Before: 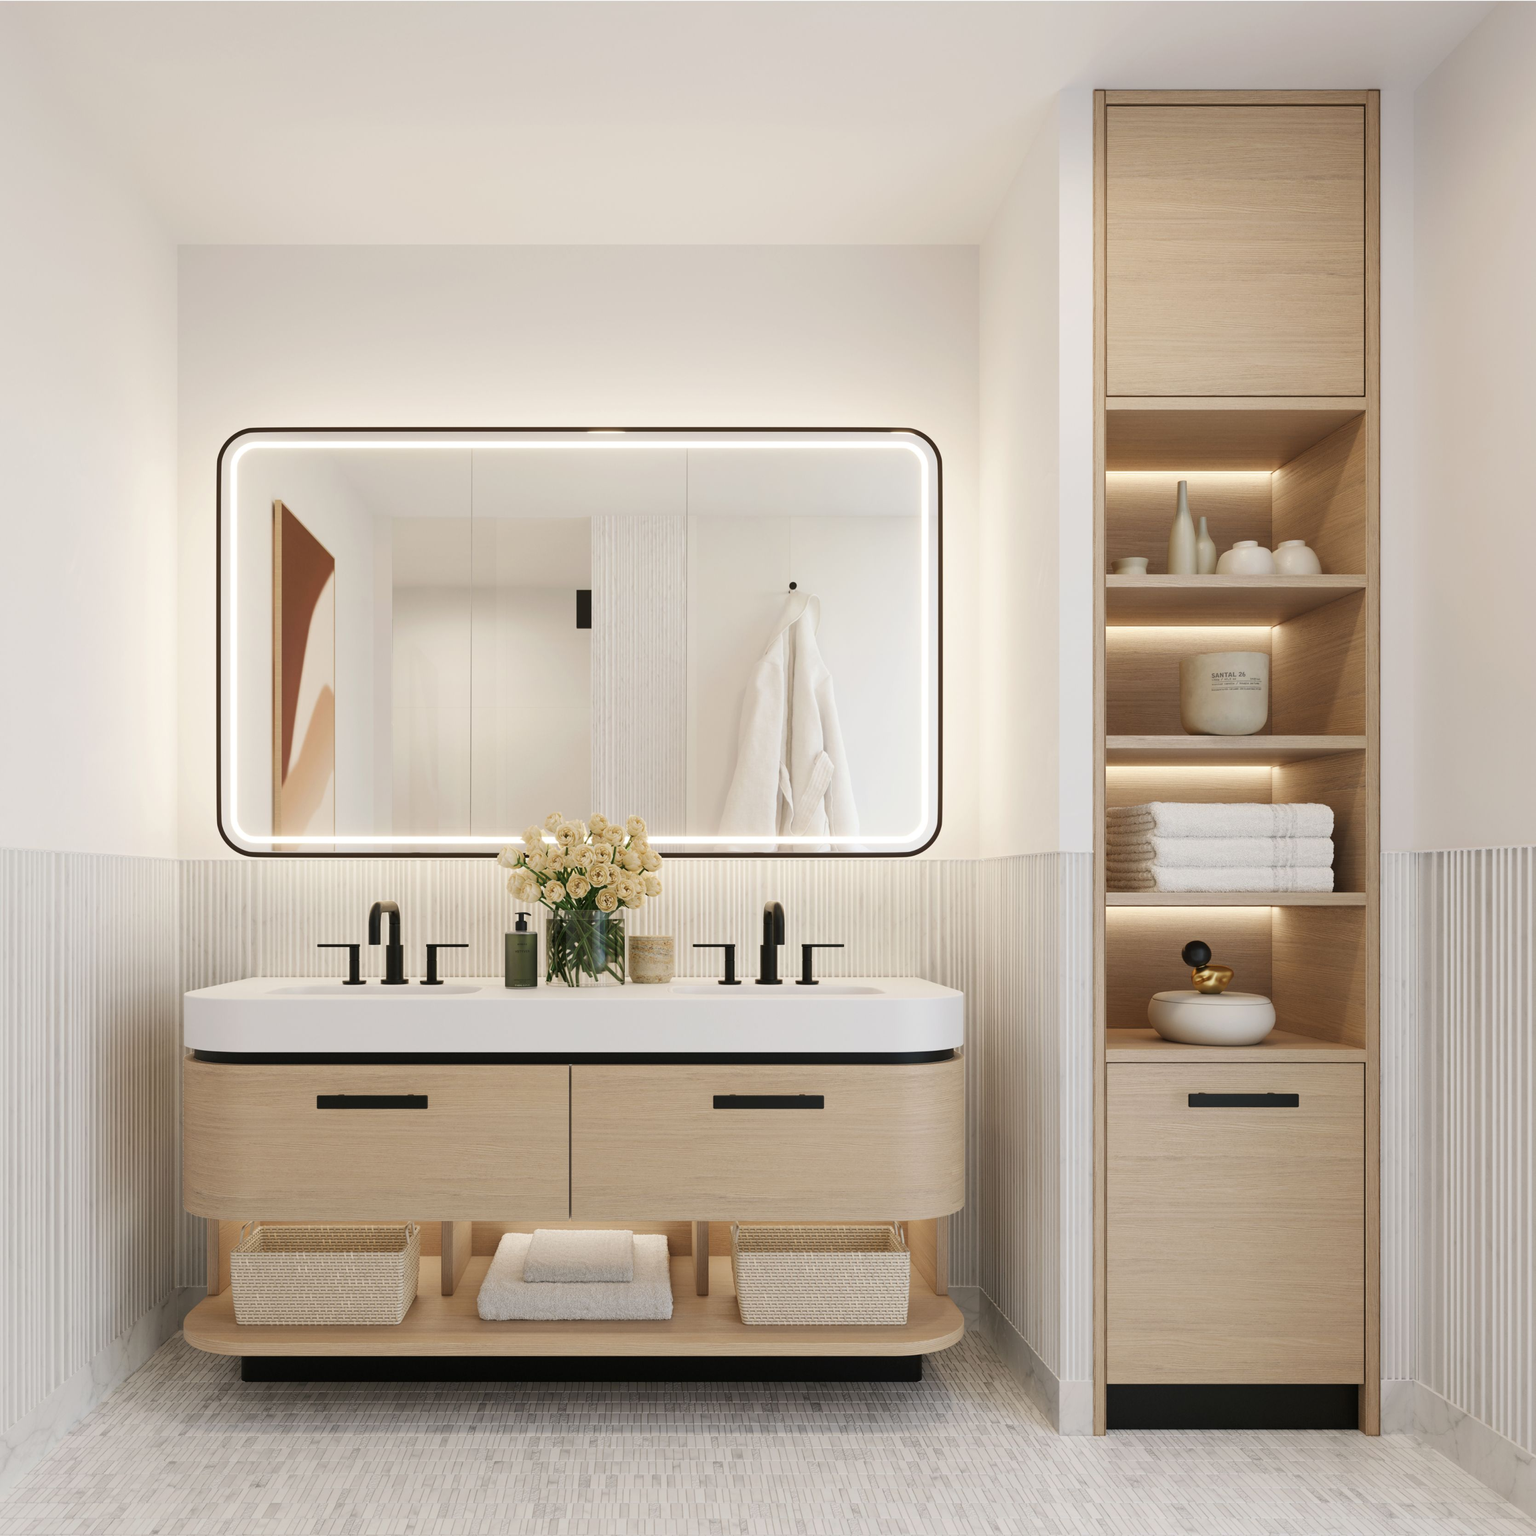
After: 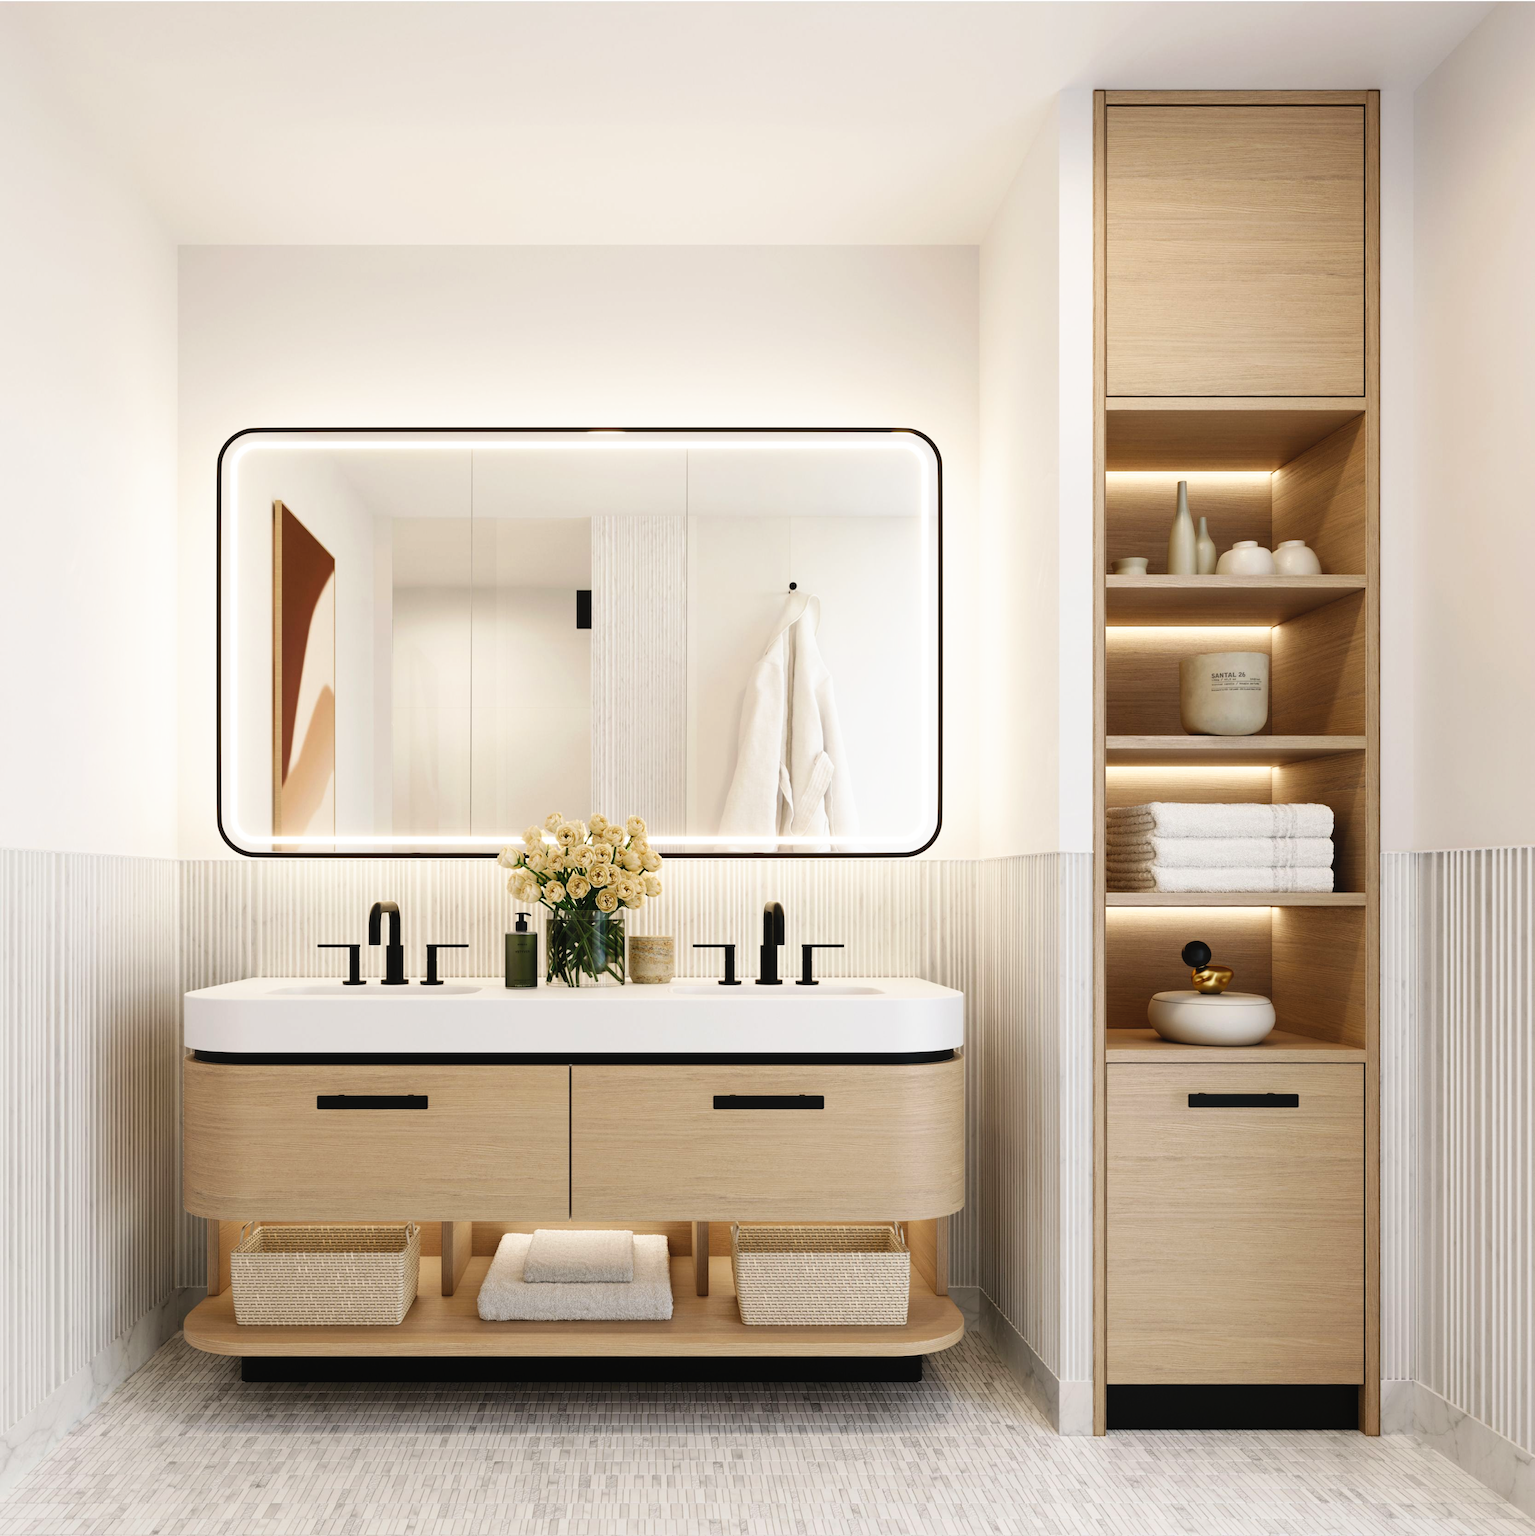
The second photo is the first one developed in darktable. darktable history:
base curve: curves: ch0 [(0, 0) (0.303, 0.277) (1, 1)]
tone curve: curves: ch0 [(0, 0) (0.003, 0.023) (0.011, 0.024) (0.025, 0.028) (0.044, 0.035) (0.069, 0.043) (0.1, 0.052) (0.136, 0.063) (0.177, 0.094) (0.224, 0.145) (0.277, 0.209) (0.335, 0.281) (0.399, 0.364) (0.468, 0.453) (0.543, 0.553) (0.623, 0.66) (0.709, 0.767) (0.801, 0.88) (0.898, 0.968) (1, 1)], preserve colors none
